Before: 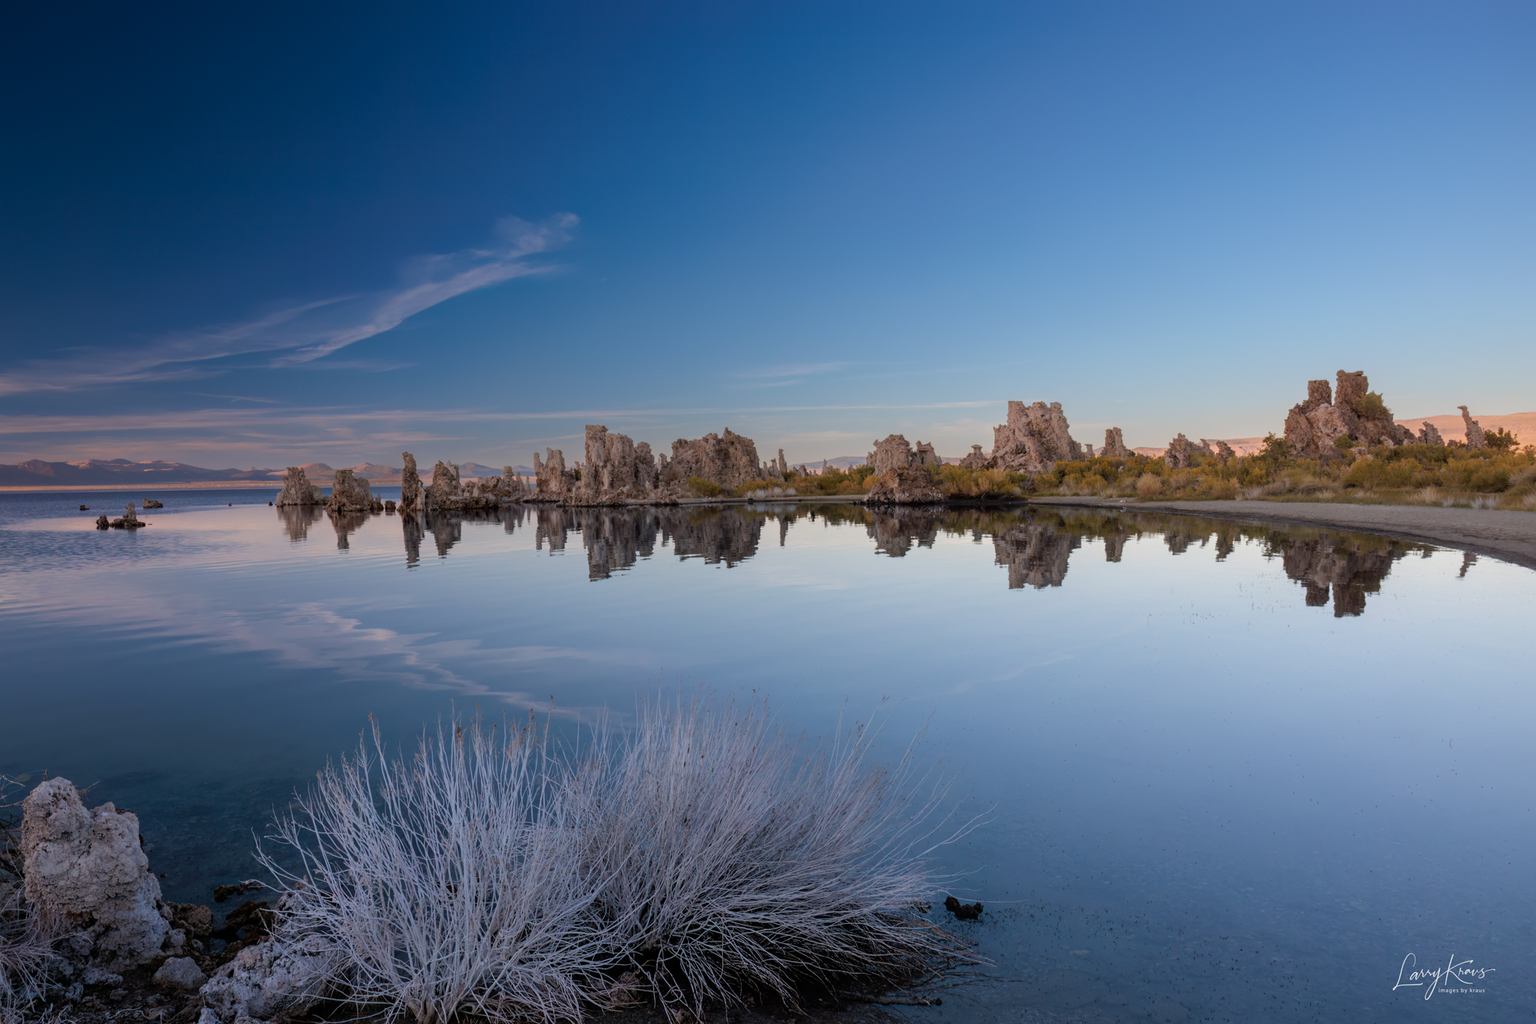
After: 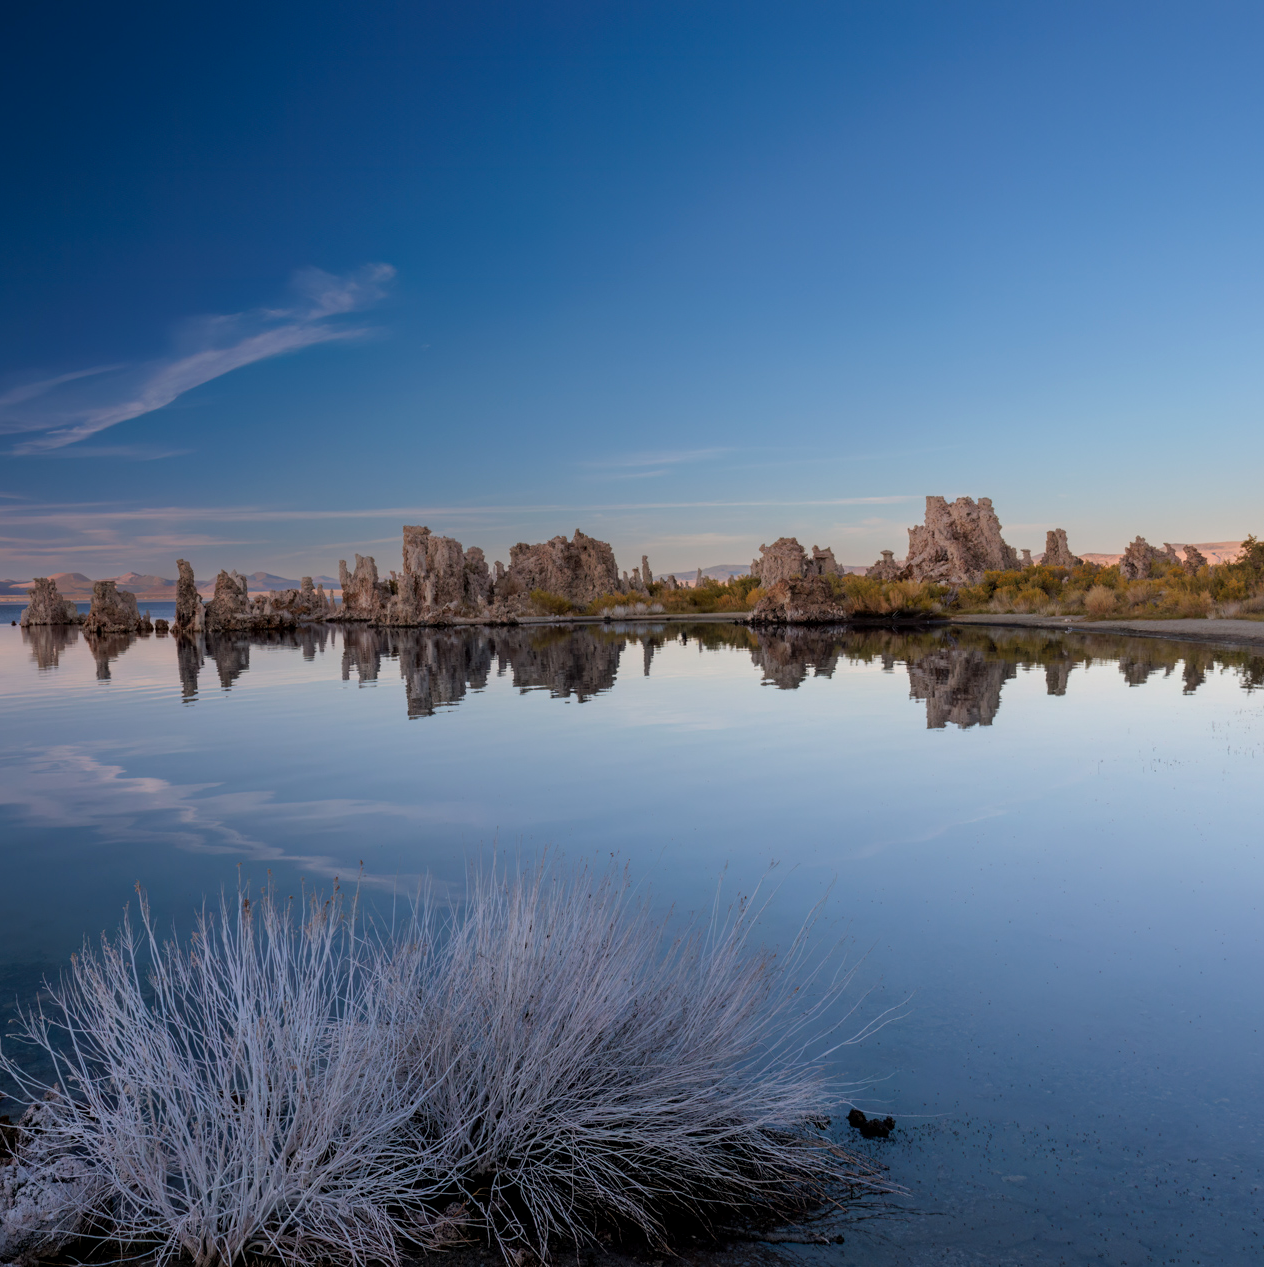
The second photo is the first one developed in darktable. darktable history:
crop: left 16.899%, right 16.556%
color balance: mode lift, gamma, gain (sRGB), lift [0.97, 1, 1, 1], gamma [1.03, 1, 1, 1]
